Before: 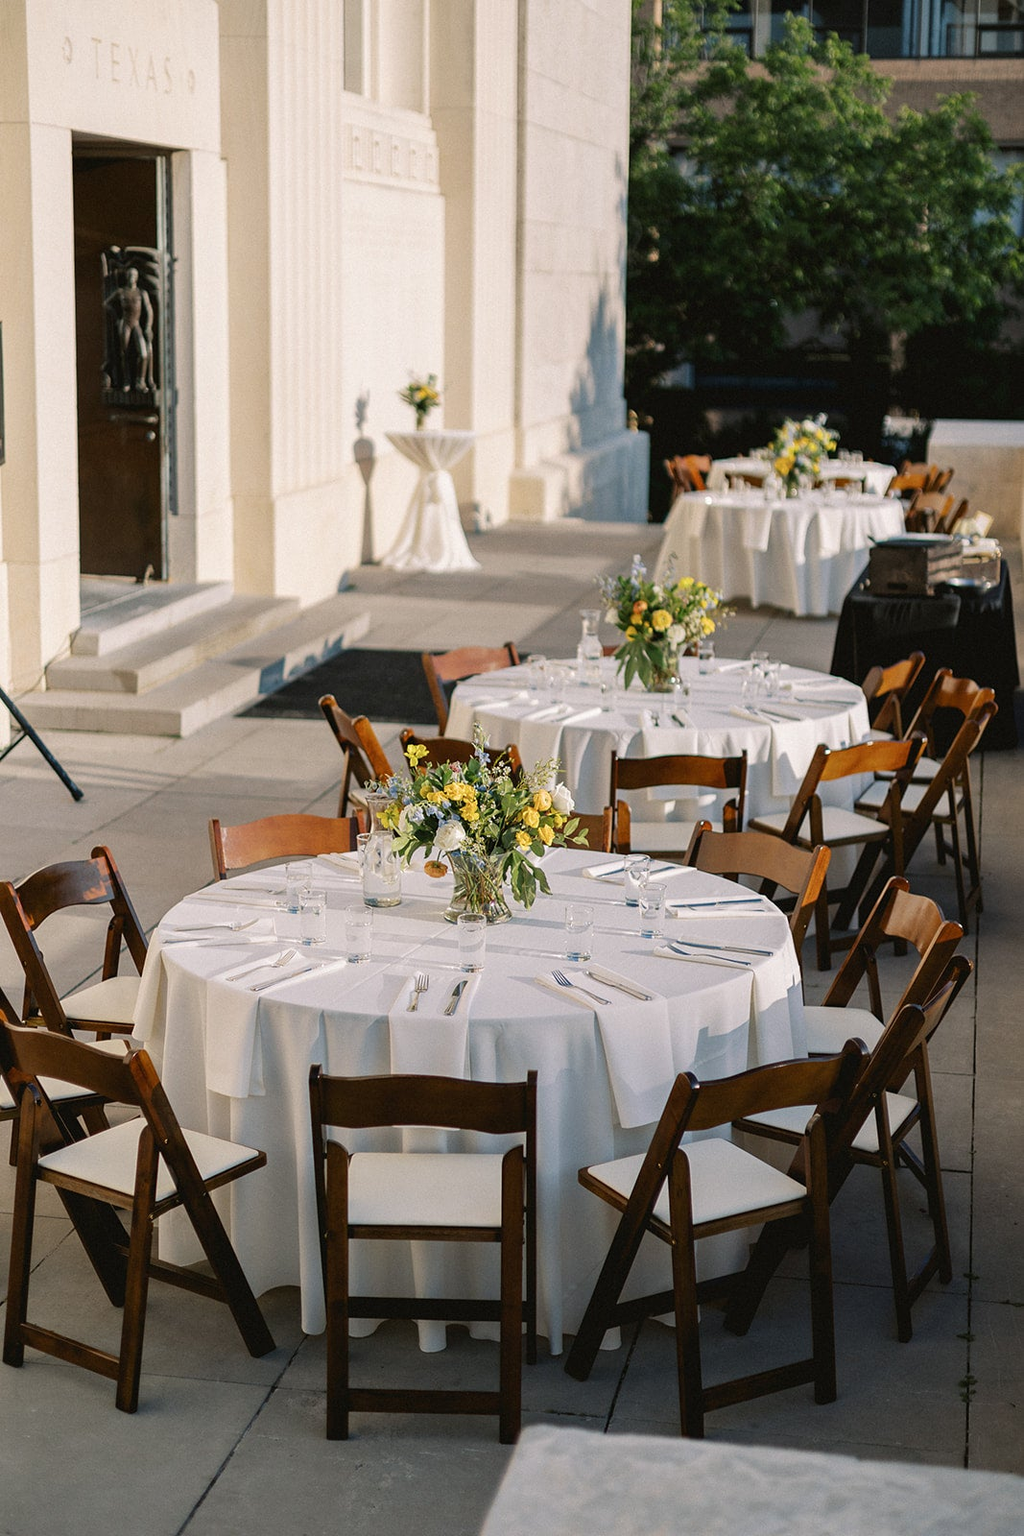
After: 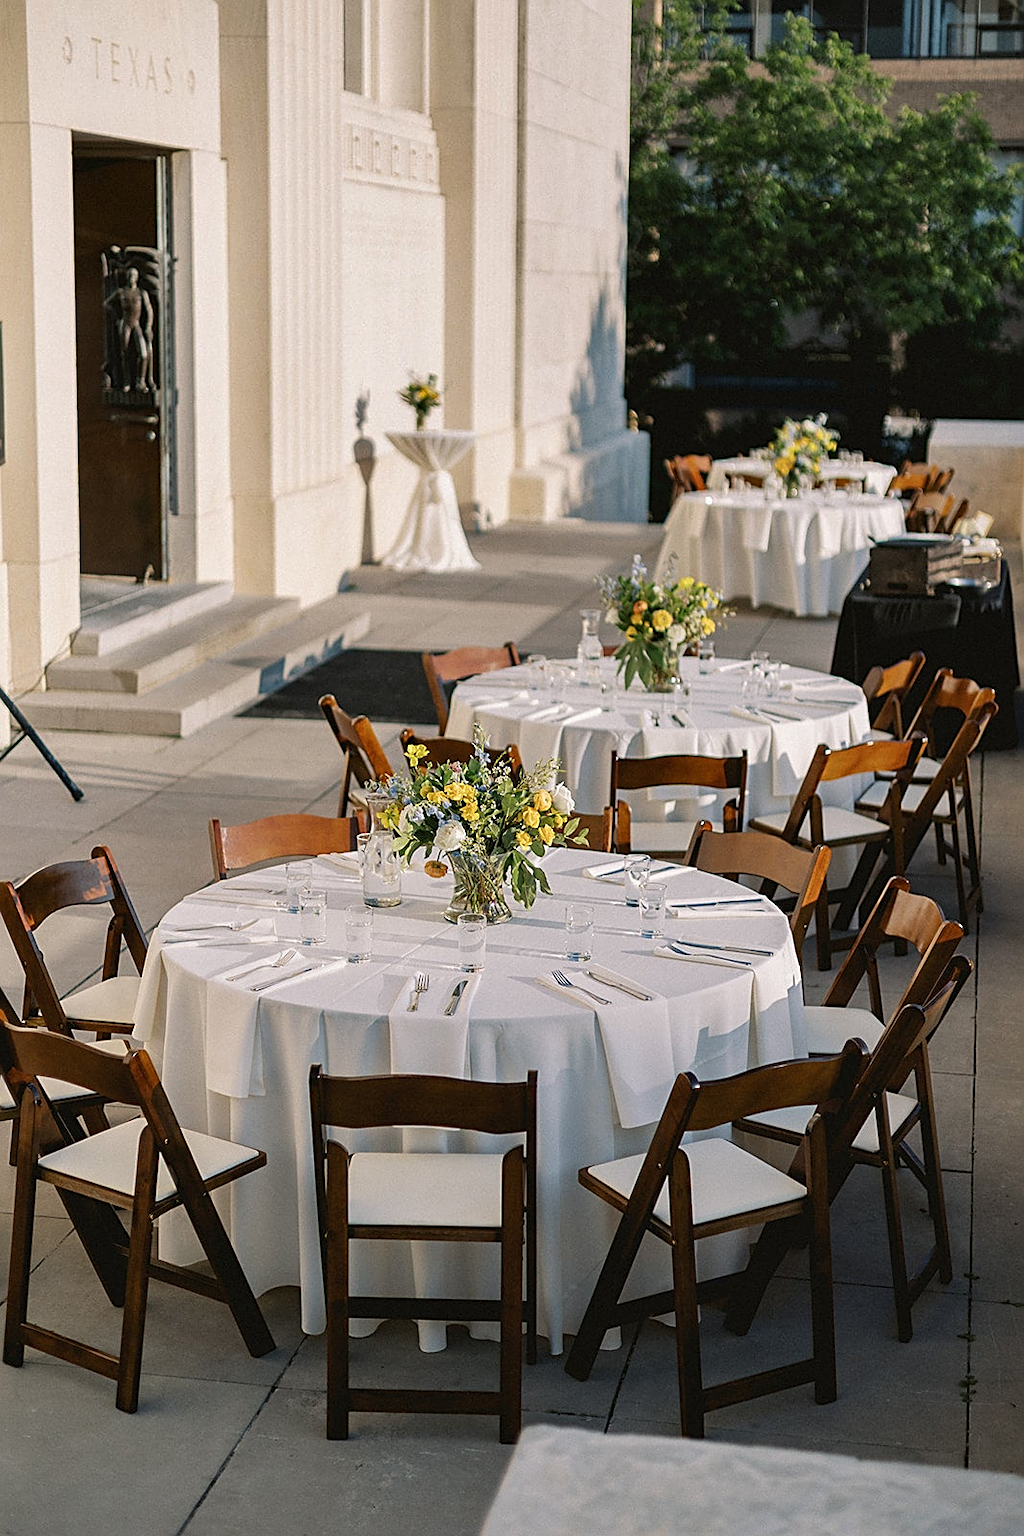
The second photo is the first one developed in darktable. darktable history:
sharpen: on, module defaults
shadows and highlights: shadows 25, highlights -48, soften with gaussian
